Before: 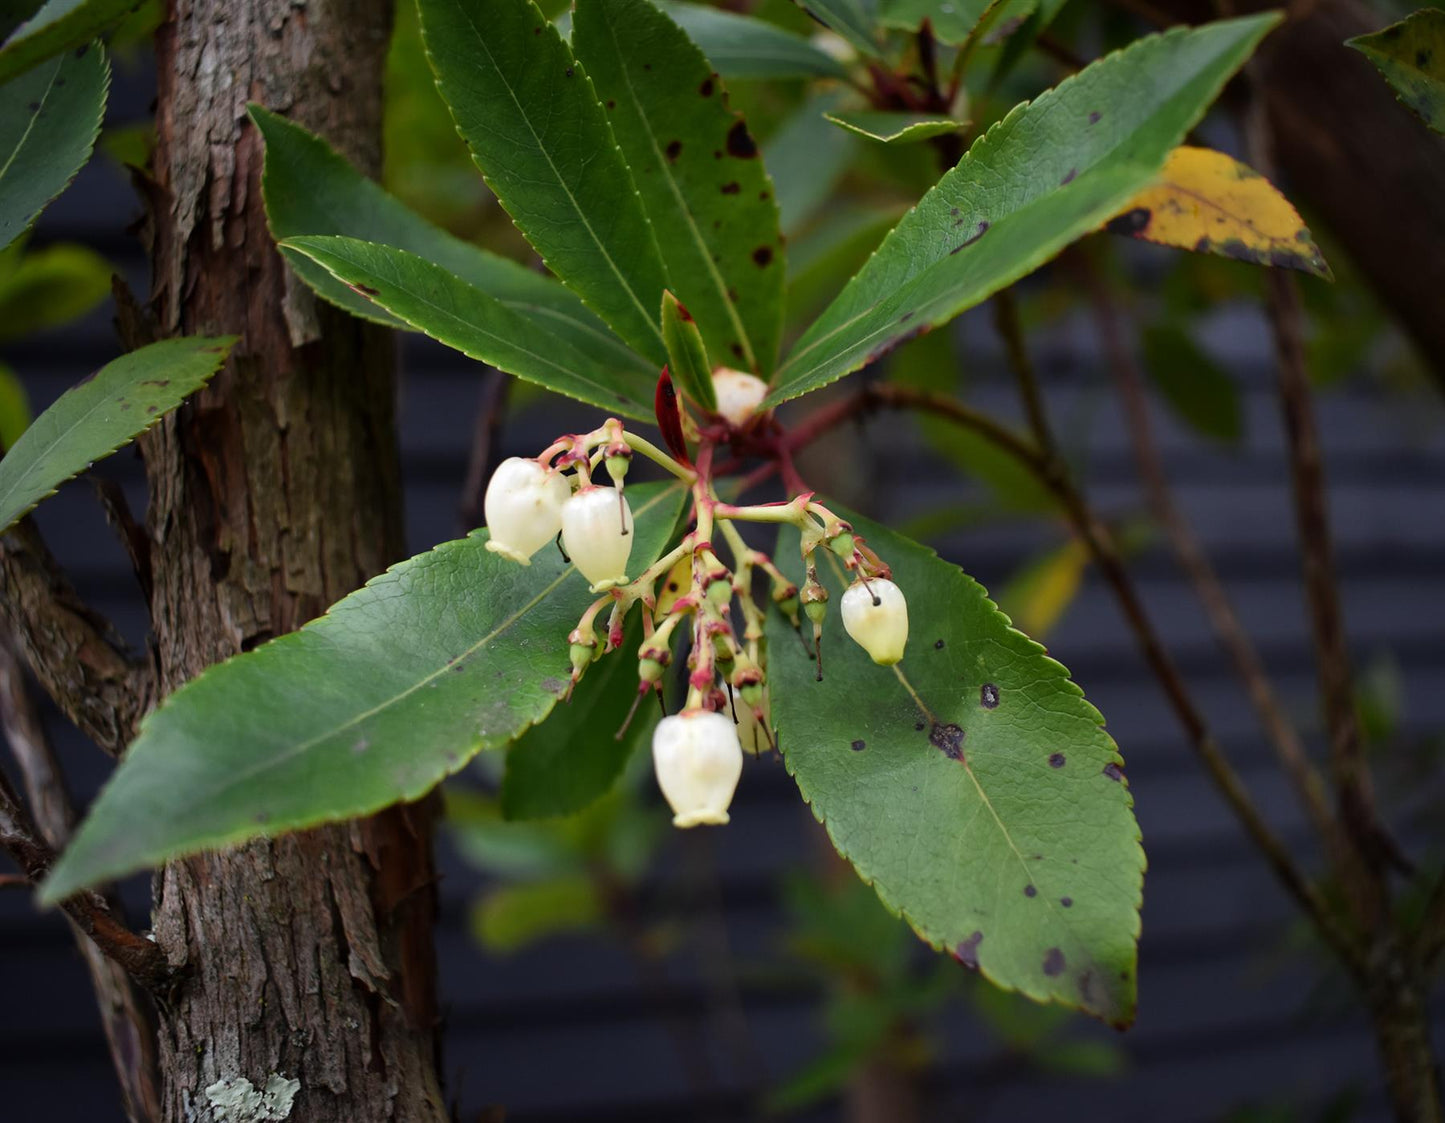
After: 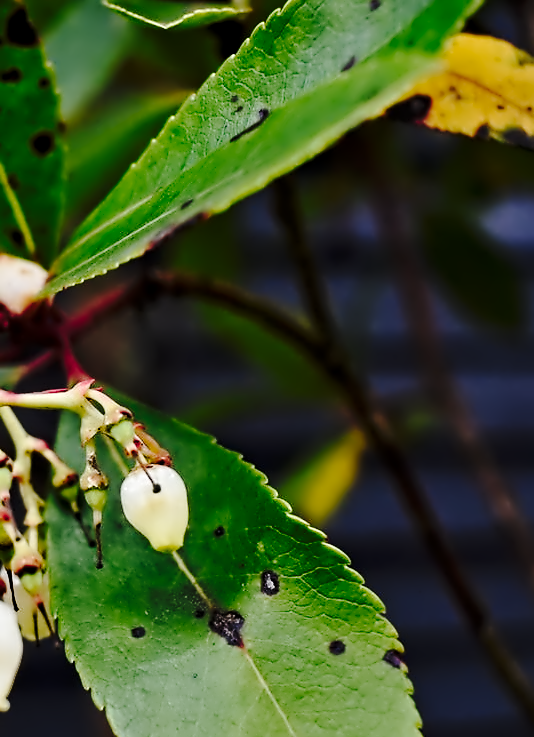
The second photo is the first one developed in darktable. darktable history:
tone curve: curves: ch0 [(0, 0) (0.094, 0.039) (0.243, 0.155) (0.411, 0.482) (0.479, 0.583) (0.654, 0.742) (0.793, 0.851) (0.994, 0.974)]; ch1 [(0, 0) (0.161, 0.092) (0.35, 0.33) (0.392, 0.392) (0.456, 0.456) (0.505, 0.502) (0.537, 0.518) (0.553, 0.53) (0.573, 0.569) (0.718, 0.718) (1, 1)]; ch2 [(0, 0) (0.346, 0.362) (0.411, 0.412) (0.502, 0.502) (0.531, 0.521) (0.576, 0.553) (0.615, 0.621) (1, 1)], preserve colors none
contrast equalizer: y [[0.5, 0.542, 0.583, 0.625, 0.667, 0.708], [0.5 ×6], [0.5 ×6], [0, 0.033, 0.067, 0.1, 0.133, 0.167], [0, 0.05, 0.1, 0.15, 0.2, 0.25]]
crop and rotate: left 49.846%, top 10.114%, right 13.148%, bottom 24.207%
